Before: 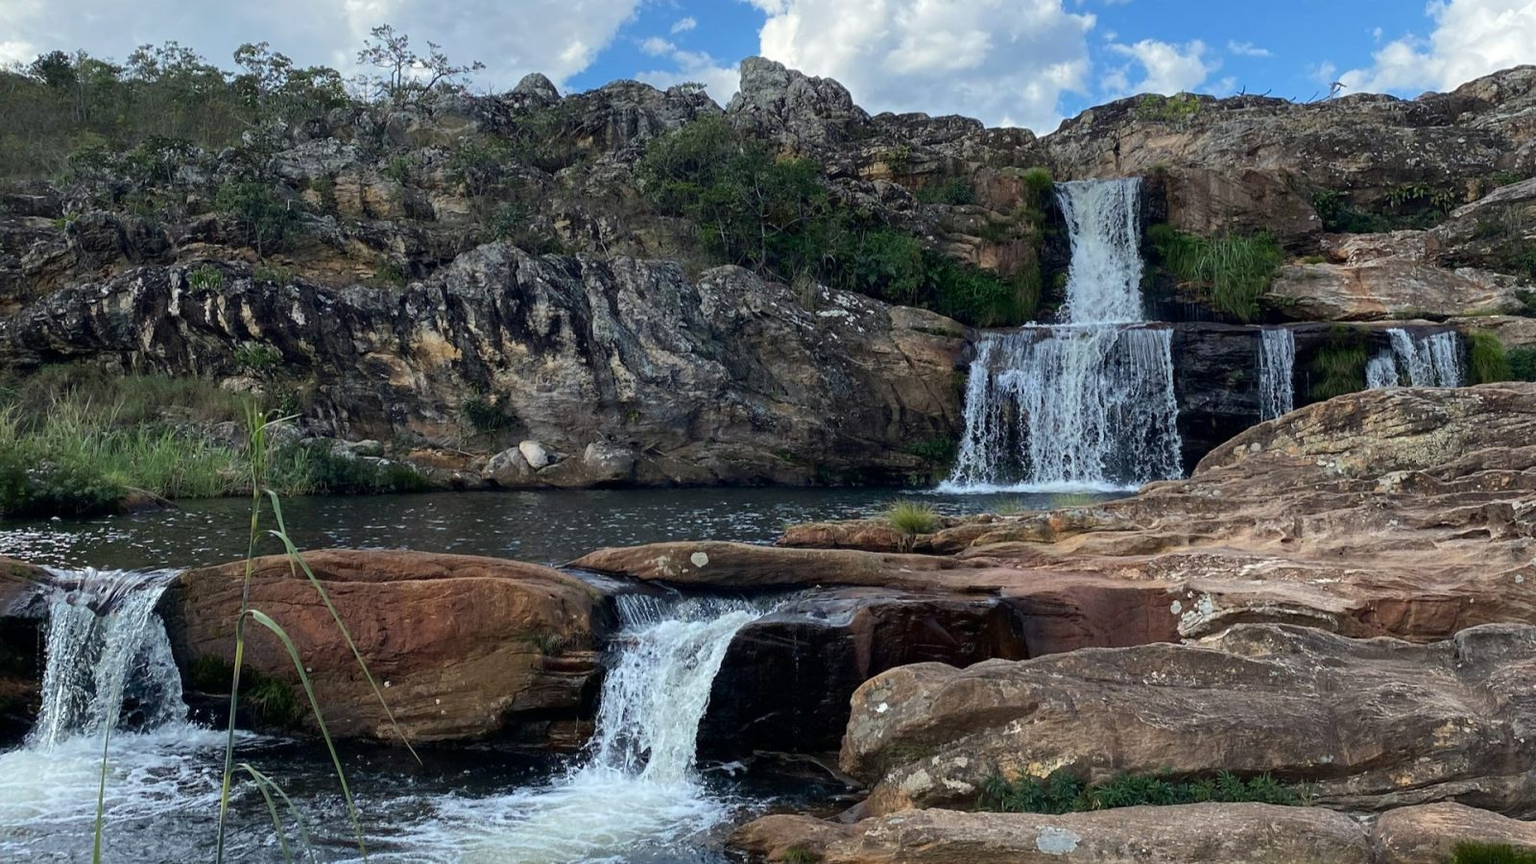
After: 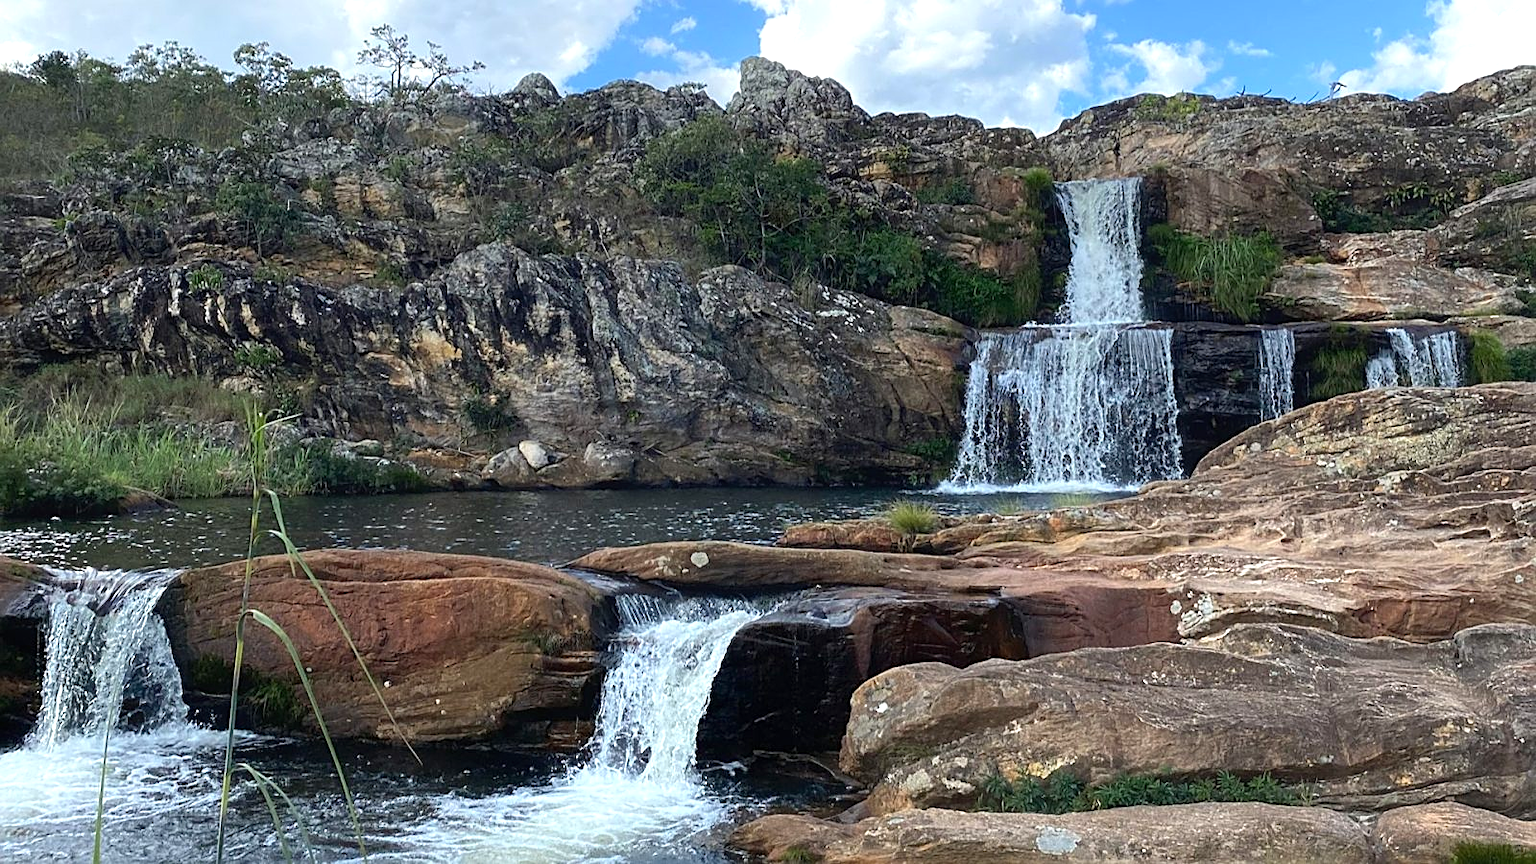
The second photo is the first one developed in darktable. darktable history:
exposure: exposure 0.563 EV, compensate highlight preservation false
contrast equalizer: octaves 7, y [[0.511, 0.558, 0.631, 0.632, 0.559, 0.512], [0.5 ×6], [0.507, 0.559, 0.627, 0.644, 0.647, 0.647], [0 ×6], [0 ×6]], mix -0.218
tone equalizer: mask exposure compensation -0.494 EV
sharpen: on, module defaults
